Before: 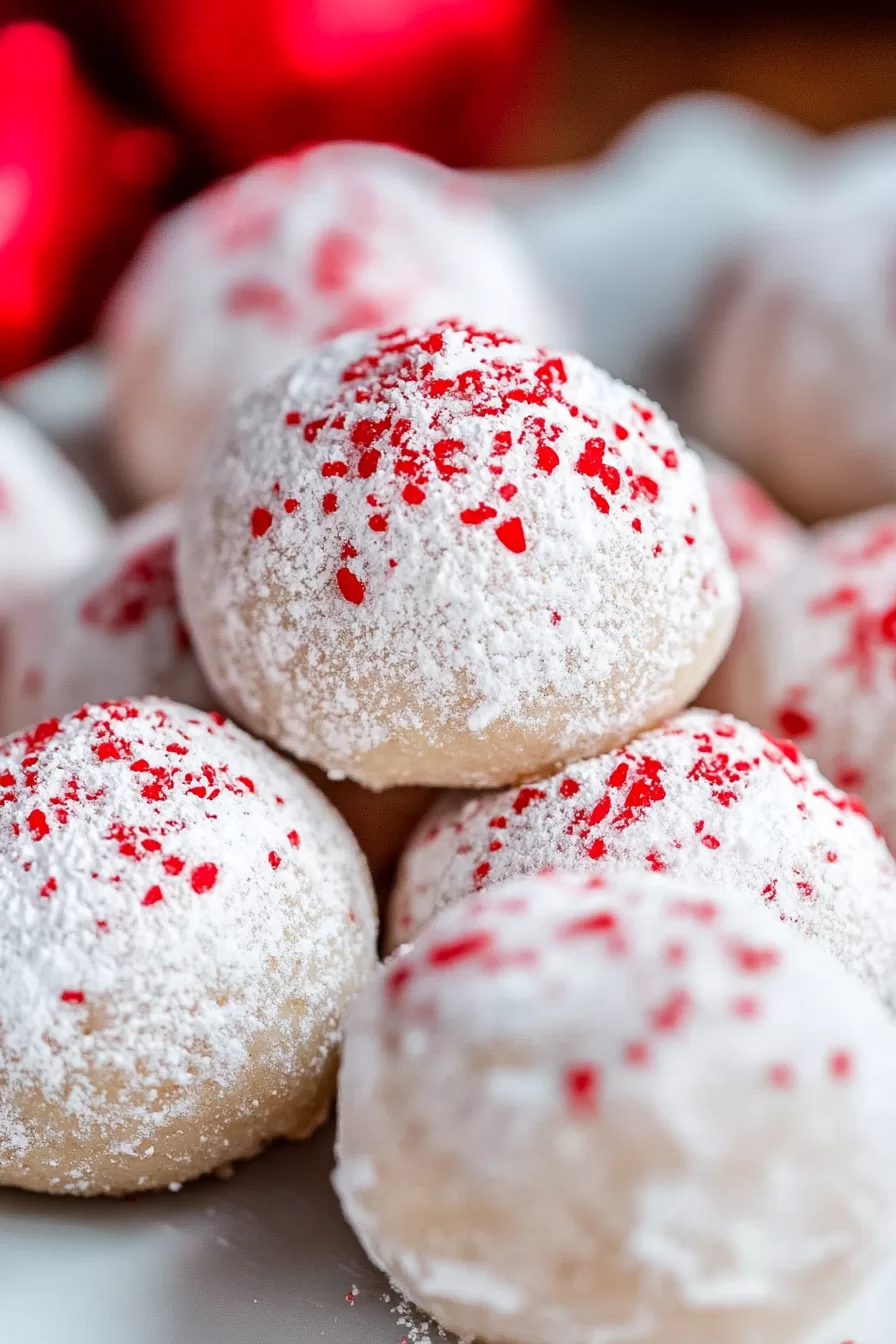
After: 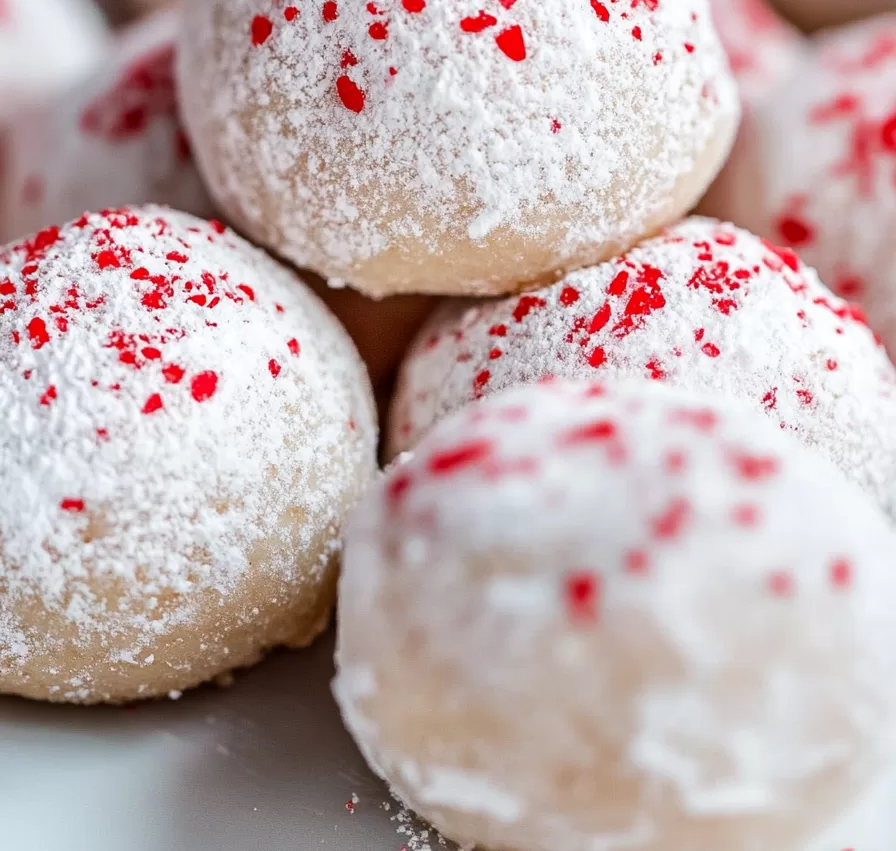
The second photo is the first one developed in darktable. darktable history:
crop and rotate: top 36.672%
